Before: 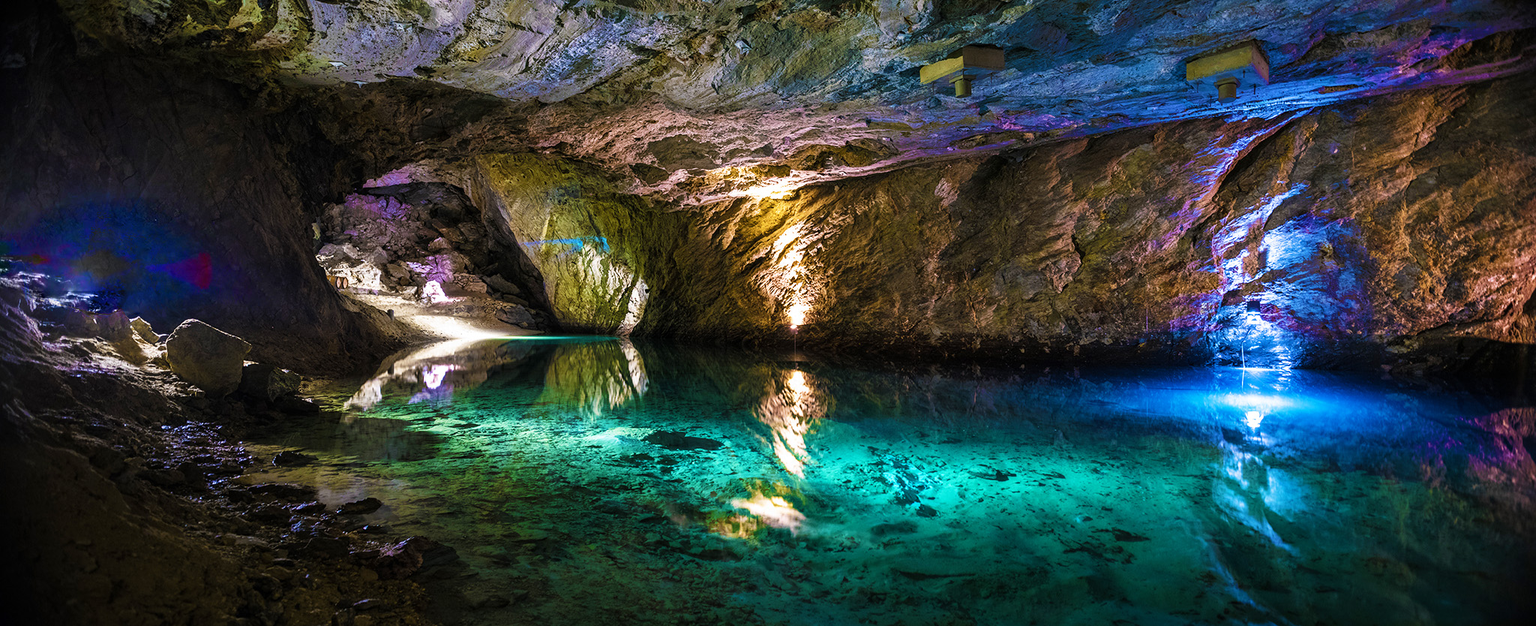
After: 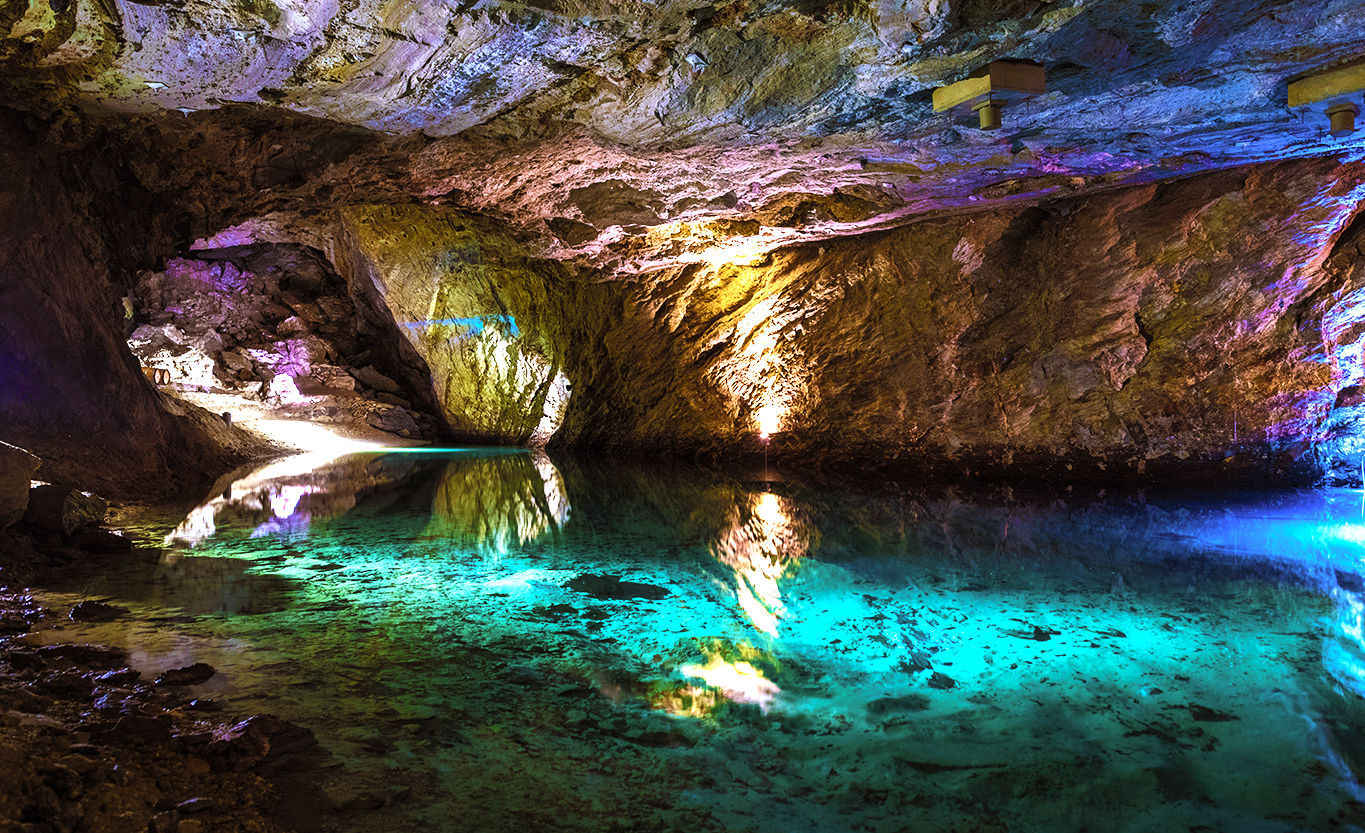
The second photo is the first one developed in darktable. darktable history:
tone equalizer: -8 EV 0.001 EV, -7 EV -0.002 EV, -6 EV 0.002 EV, -5 EV -0.03 EV, -4 EV -0.116 EV, -3 EV -0.169 EV, -2 EV 0.24 EV, -1 EV 0.702 EV, +0 EV 0.493 EV
contrast brightness saturation: brightness 0.09, saturation 0.19
crop and rotate: left 14.385%, right 18.948%
rgb levels: mode RGB, independent channels, levels [[0, 0.5, 1], [0, 0.521, 1], [0, 0.536, 1]]
color calibration: illuminant as shot in camera, x 0.369, y 0.376, temperature 4328.46 K, gamut compression 3
